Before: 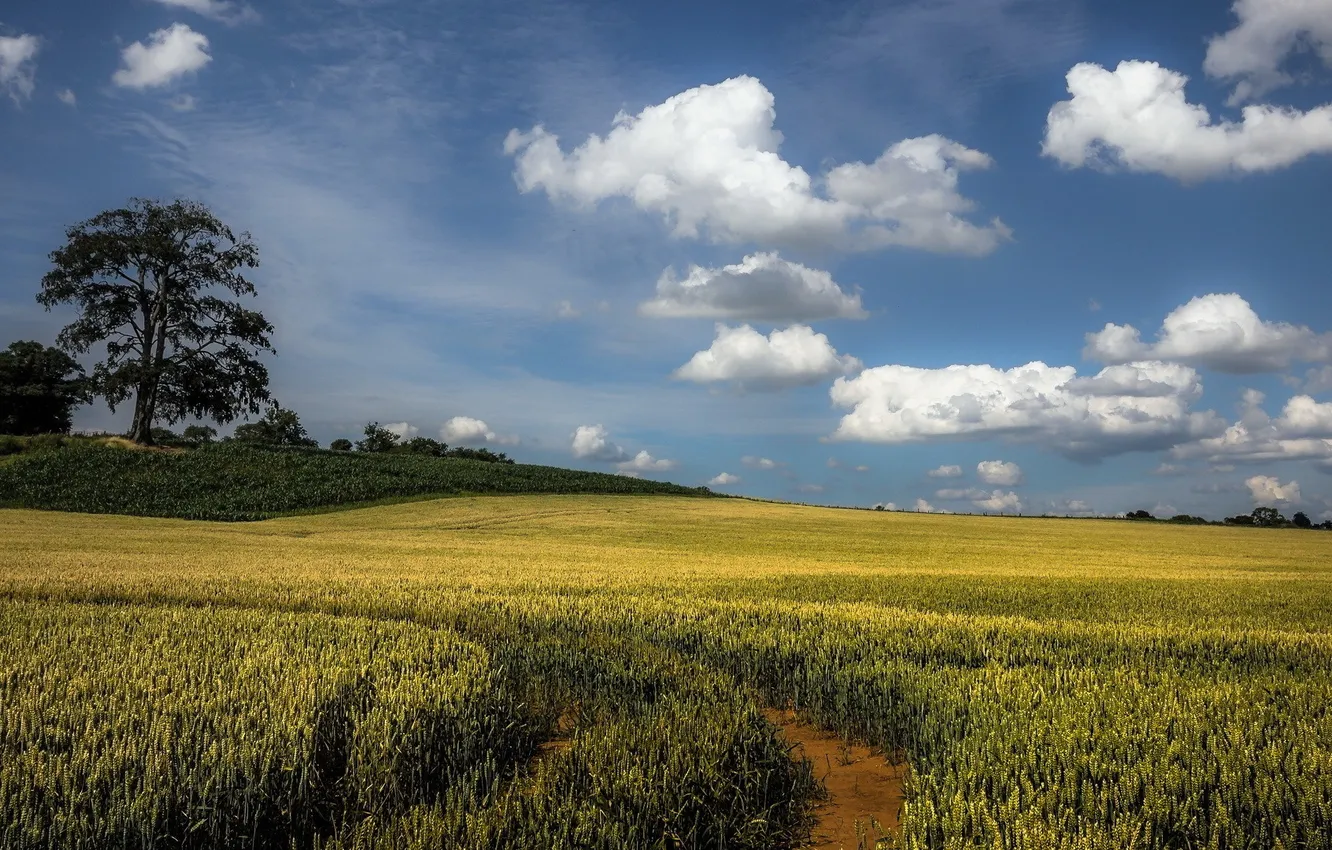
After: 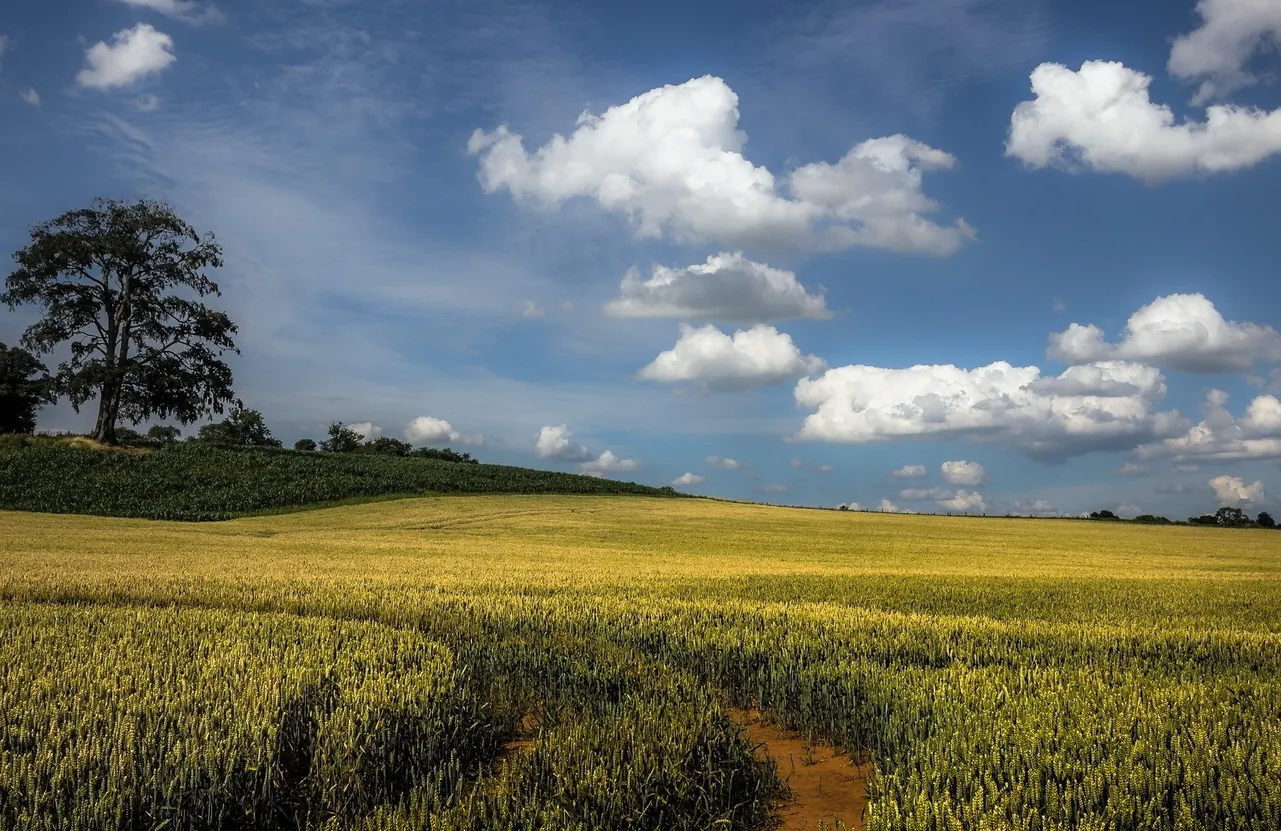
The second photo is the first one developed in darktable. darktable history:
crop and rotate: left 2.752%, right 1.012%, bottom 2.194%
